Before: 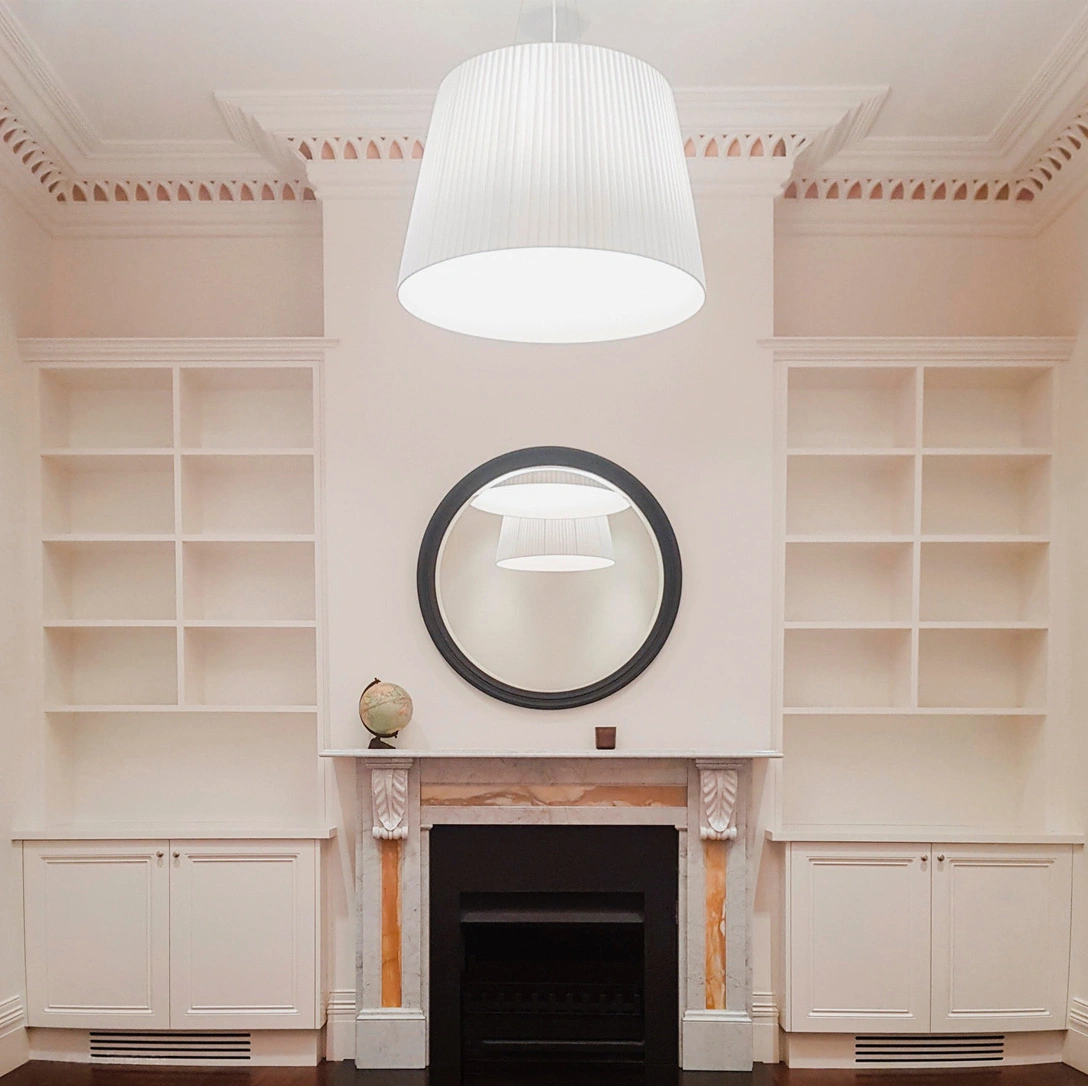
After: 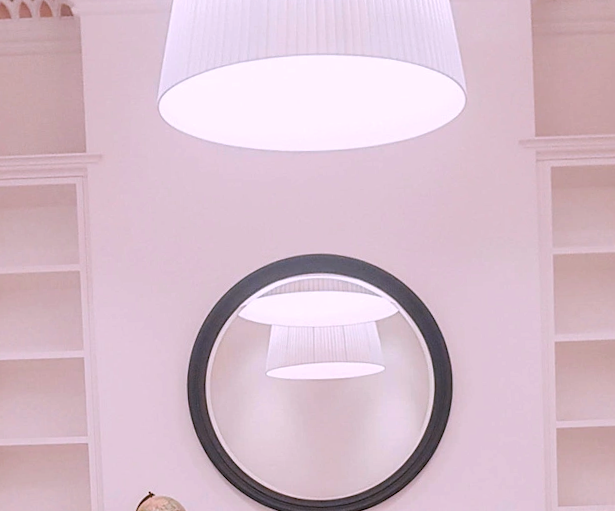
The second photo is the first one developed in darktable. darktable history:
white balance: red 1.066, blue 1.119
crop: left 20.932%, top 15.471%, right 21.848%, bottom 34.081%
rotate and perspective: rotation -2°, crop left 0.022, crop right 0.978, crop top 0.049, crop bottom 0.951
shadows and highlights: radius 125.46, shadows 21.19, highlights -21.19, low approximation 0.01
